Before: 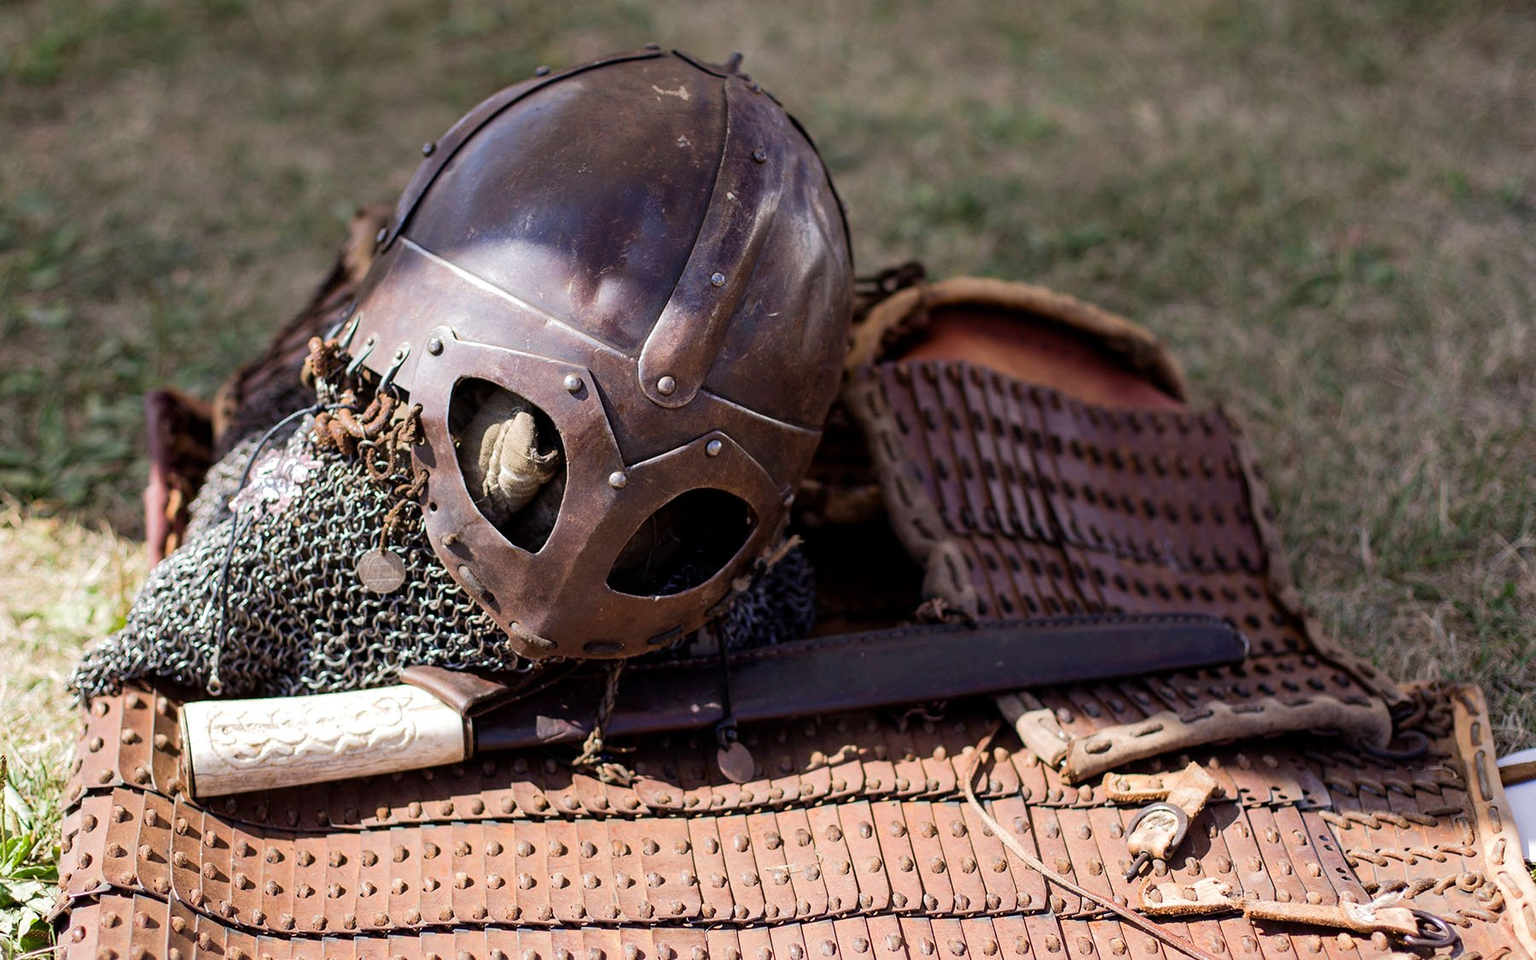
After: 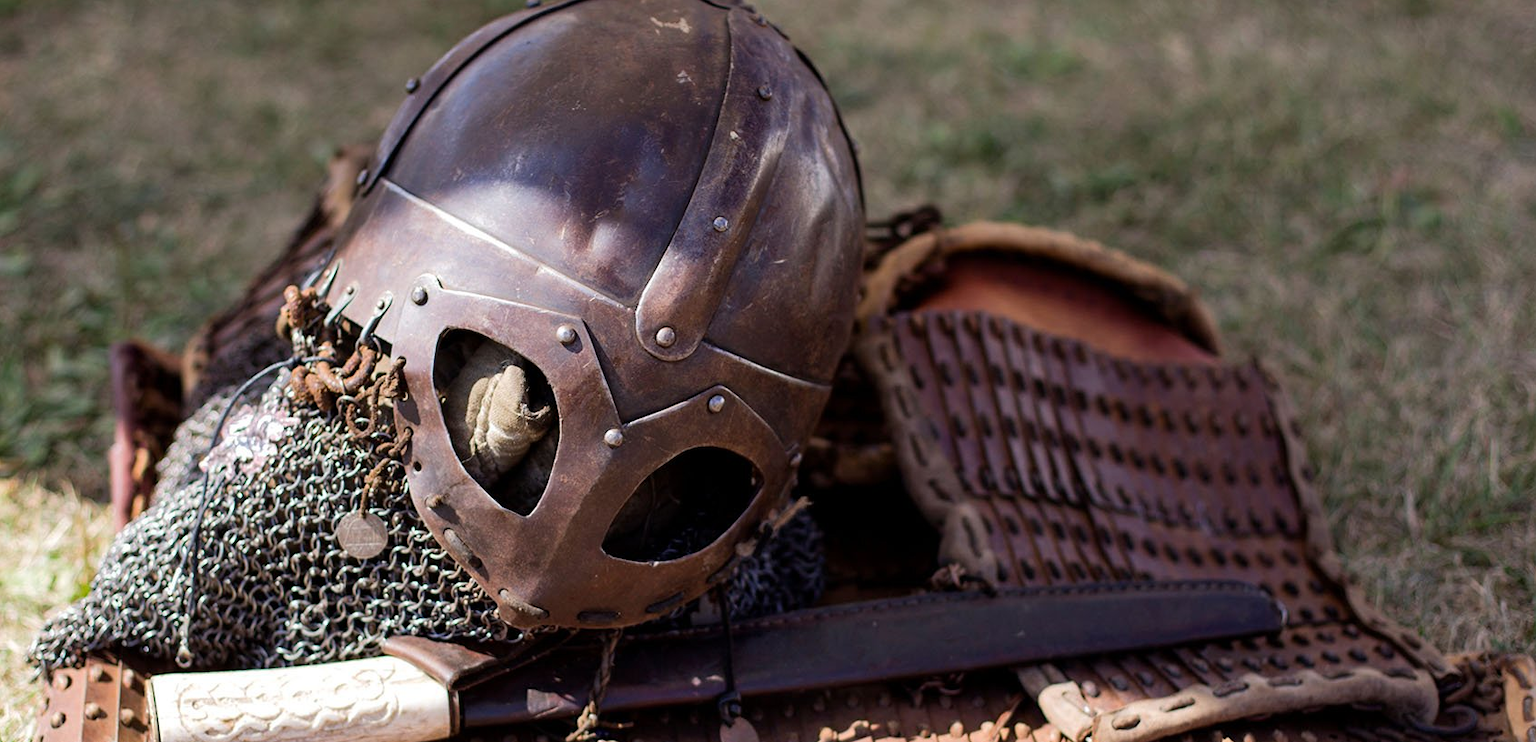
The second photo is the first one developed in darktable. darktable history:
crop: left 2.737%, top 7.287%, right 3.421%, bottom 20.179%
